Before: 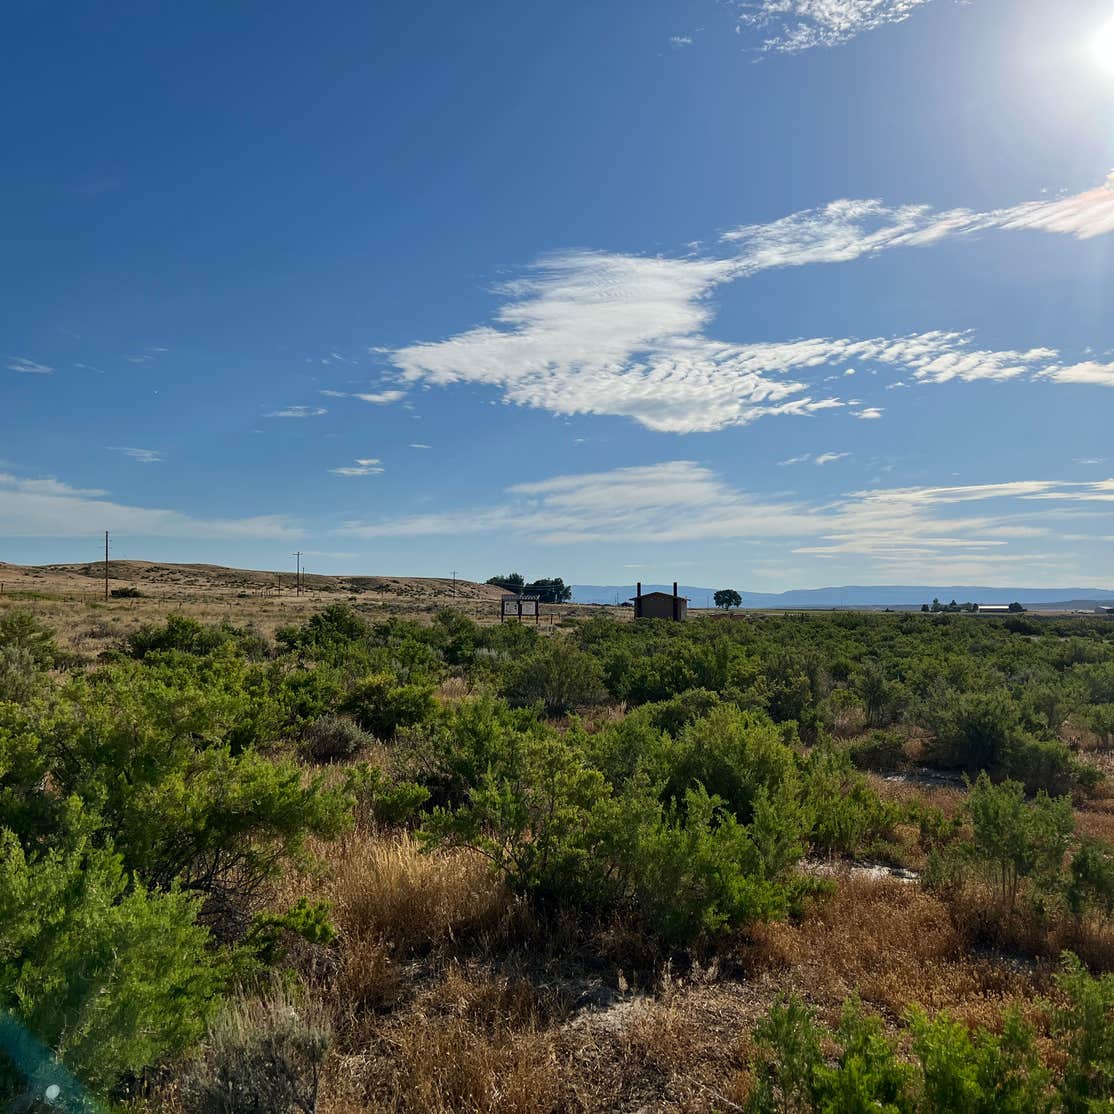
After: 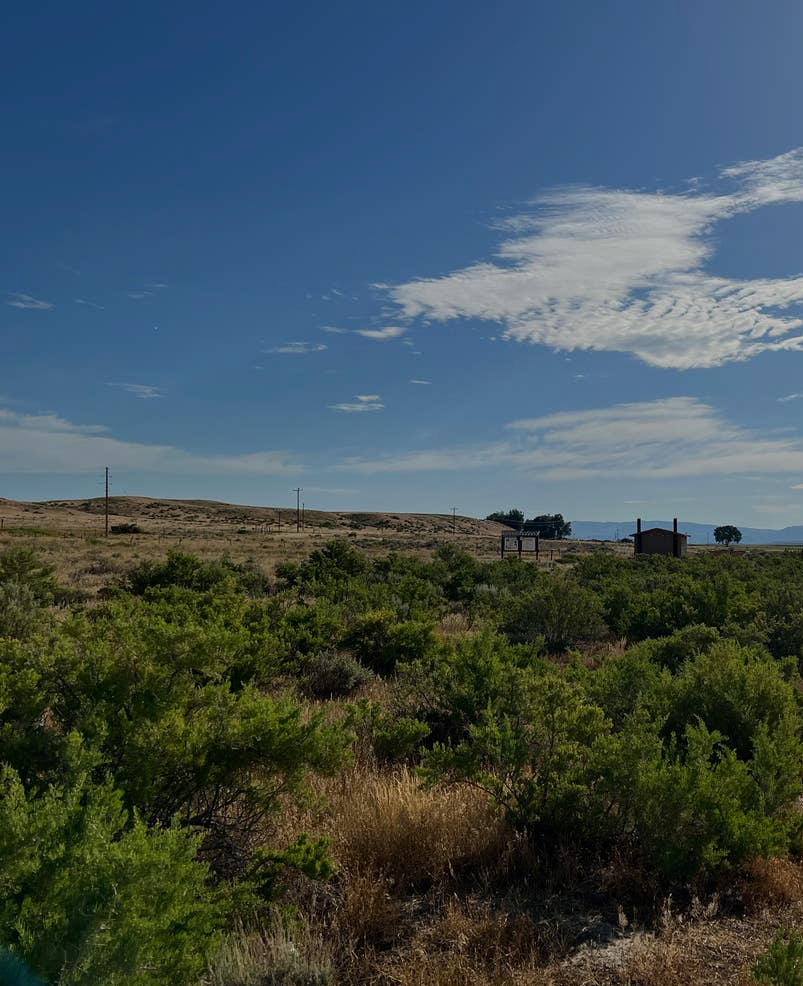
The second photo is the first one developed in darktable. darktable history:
exposure: black level correction 0, exposure -0.729 EV, compensate highlight preservation false
base curve: curves: ch0 [(0, 0) (0.297, 0.298) (1, 1)], preserve colors none
crop: top 5.769%, right 27.876%, bottom 5.648%
